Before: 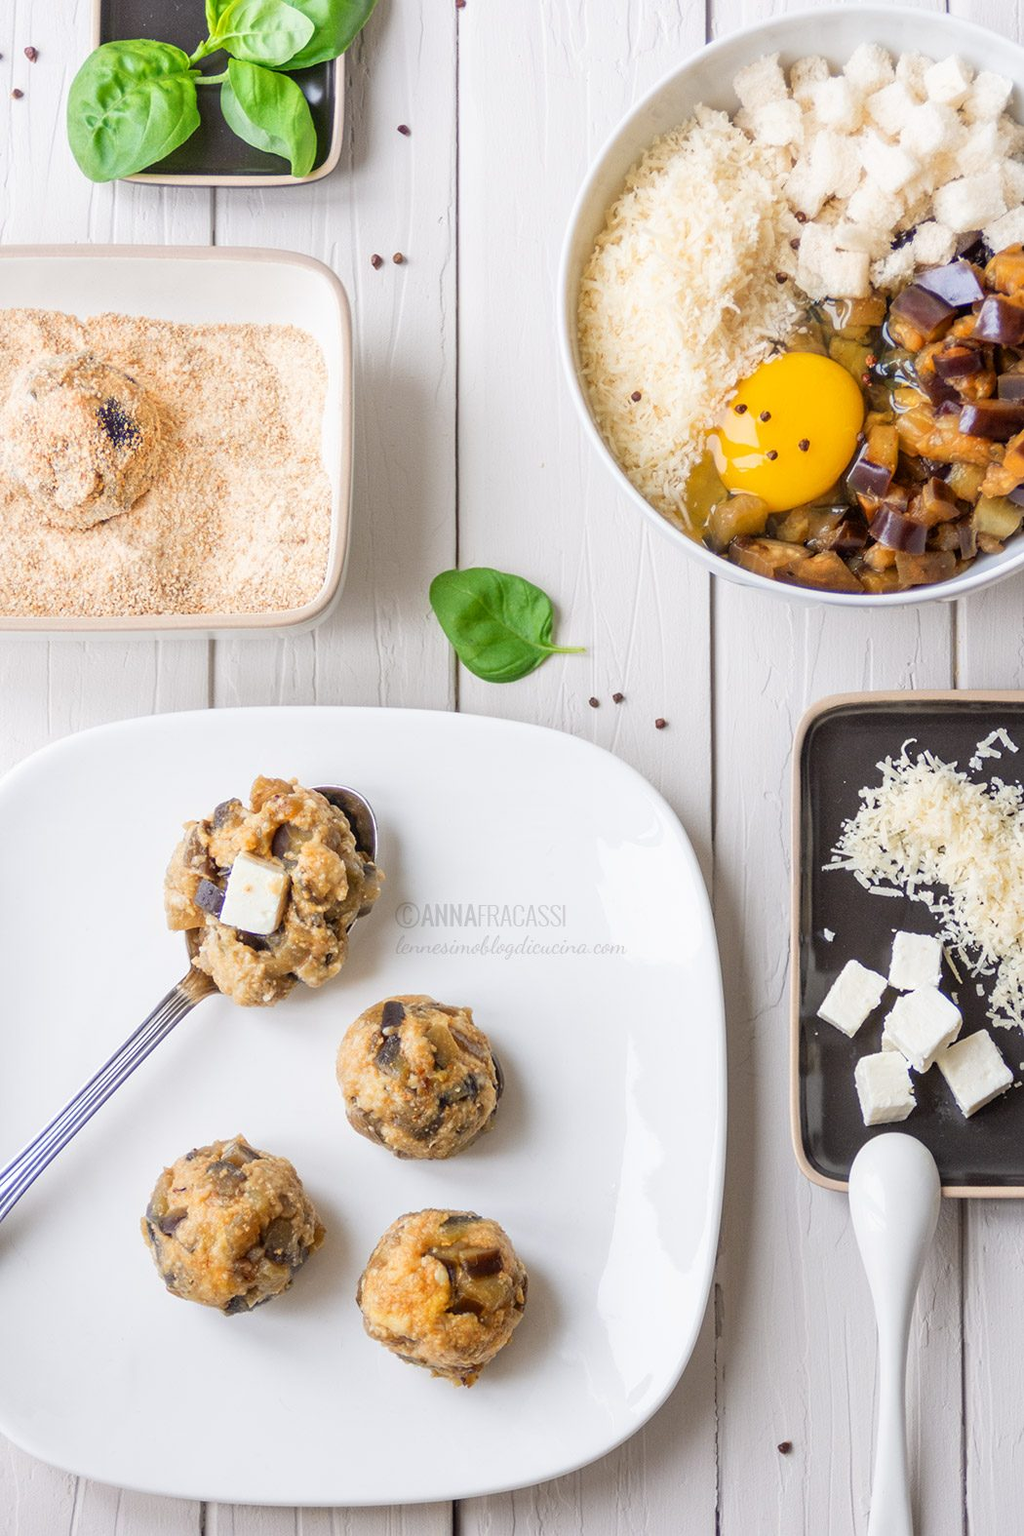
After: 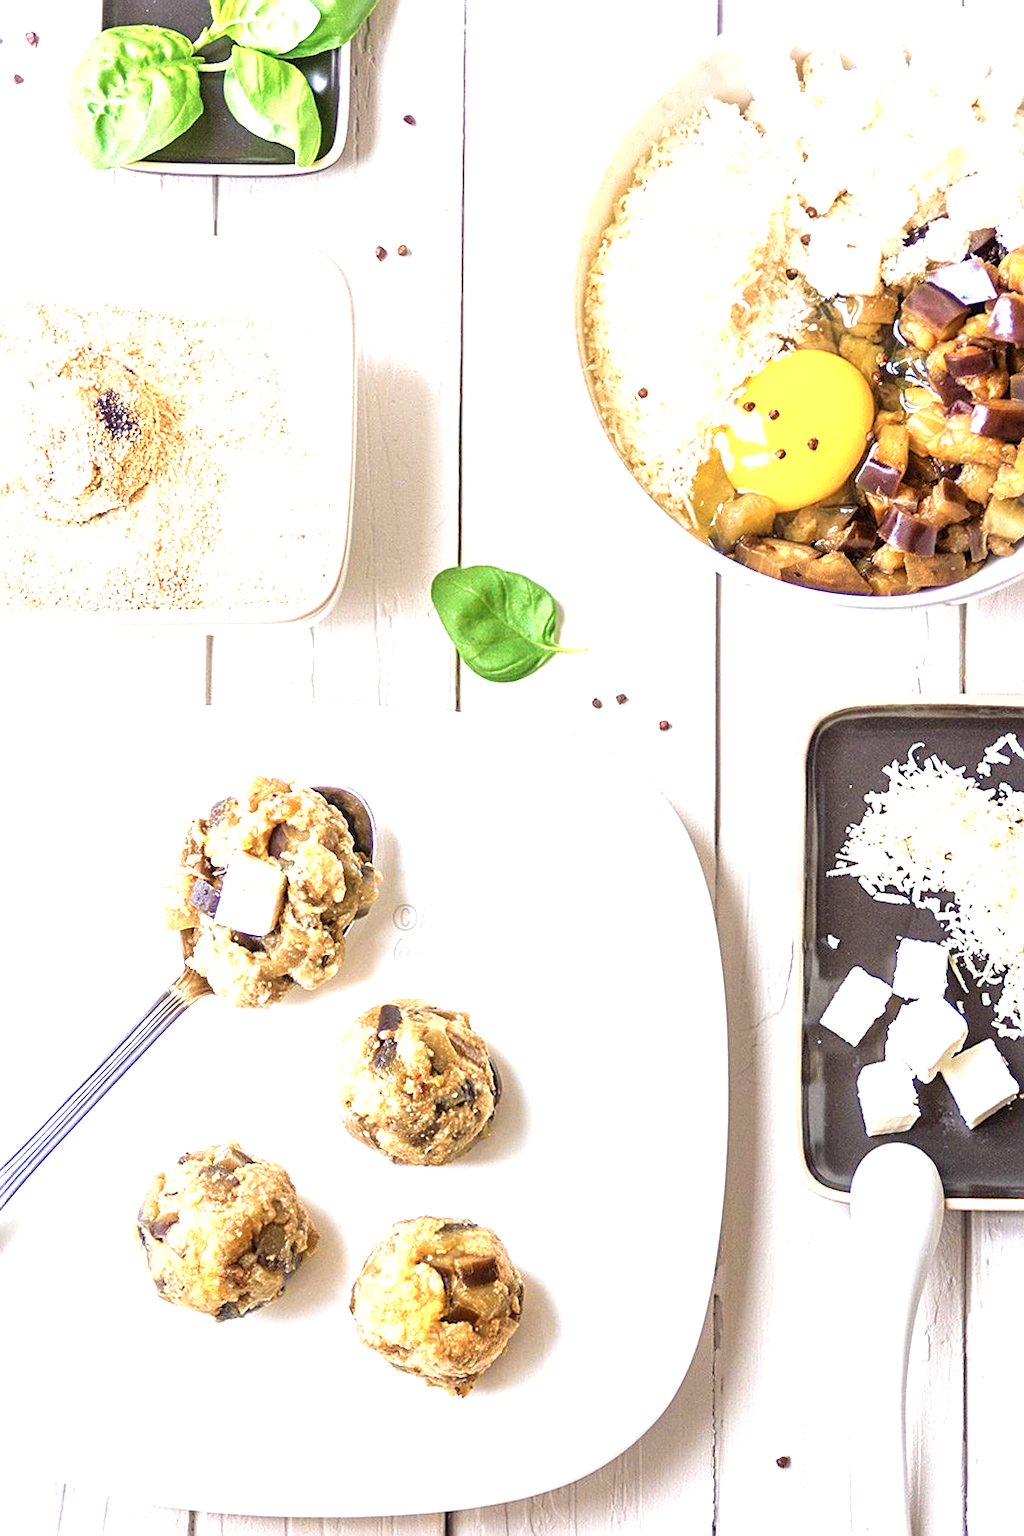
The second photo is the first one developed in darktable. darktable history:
sharpen: on, module defaults
local contrast: mode bilateral grid, contrast 21, coarseness 50, detail 119%, midtone range 0.2
contrast brightness saturation: saturation -0.157
crop and rotate: angle -0.575°
velvia: strength 44.54%
exposure: black level correction 0, exposure 1.023 EV, compensate exposure bias true, compensate highlight preservation false
levels: levels [0, 0.48, 0.961]
